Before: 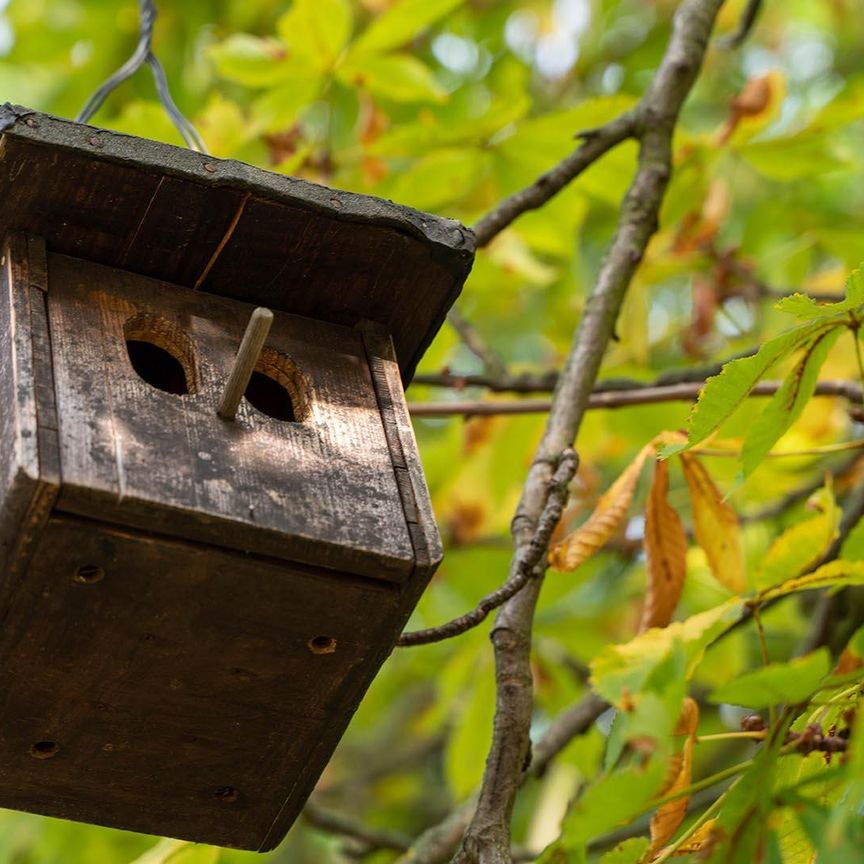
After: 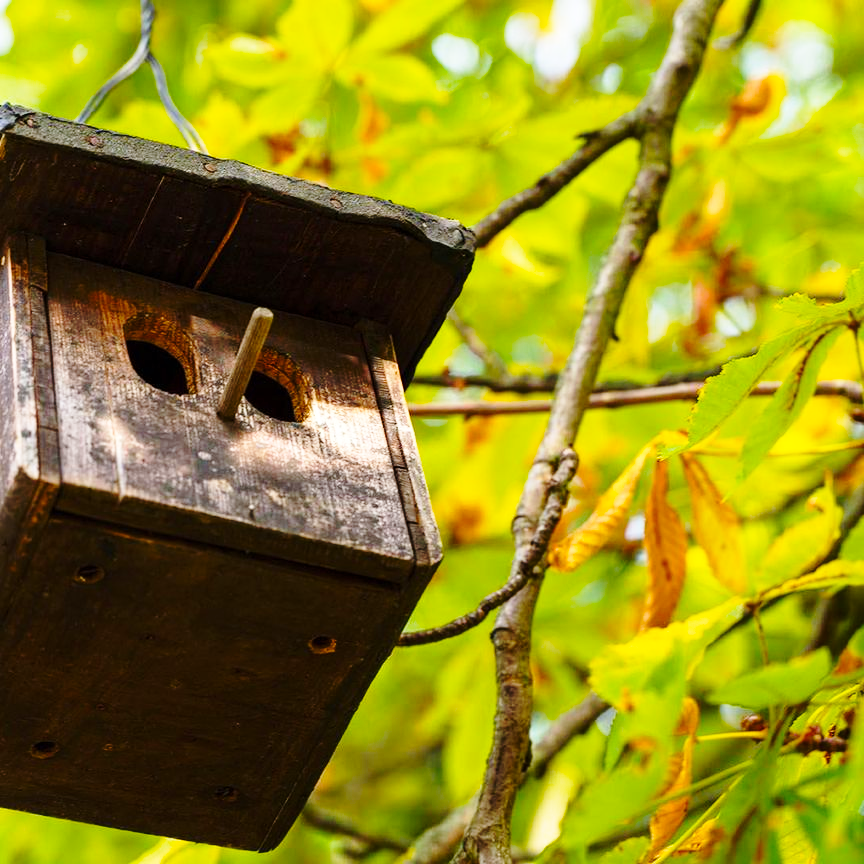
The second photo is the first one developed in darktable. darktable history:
exposure: compensate highlight preservation false
base curve: curves: ch0 [(0, 0) (0.036, 0.037) (0.121, 0.228) (0.46, 0.76) (0.859, 0.983) (1, 1)], preserve colors none
color balance rgb: perceptual saturation grading › global saturation 34.05%, global vibrance 5.56%
